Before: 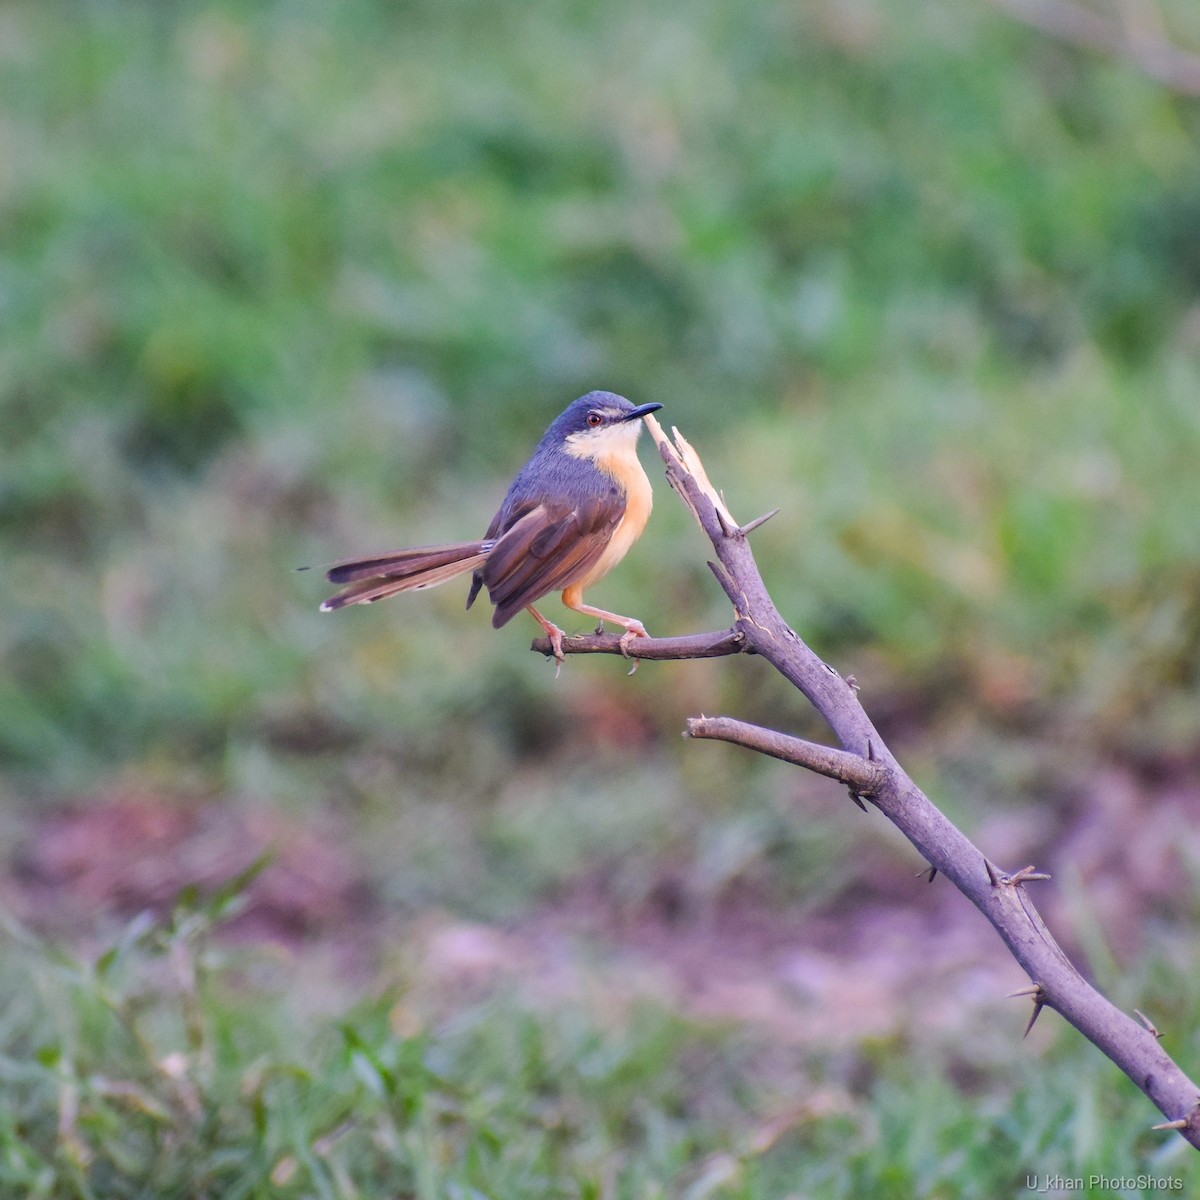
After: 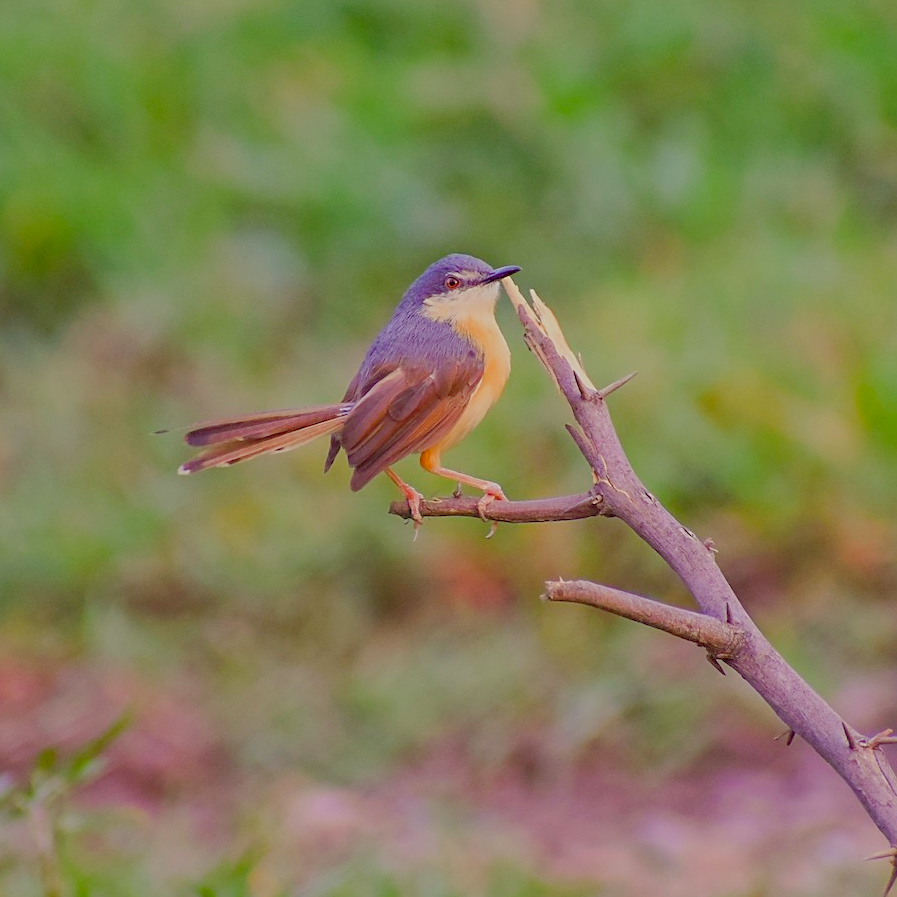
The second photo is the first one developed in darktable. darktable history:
color correction: highlights a* -5.26, highlights b* 9.8, shadows a* 9.86, shadows b* 24.88
exposure: compensate highlight preservation false
crop and rotate: left 11.842%, top 11.434%, right 13.366%, bottom 13.799%
sharpen: on, module defaults
local contrast: mode bilateral grid, contrast 99, coarseness 99, detail 91%, midtone range 0.2
color balance rgb: perceptual saturation grading › global saturation 24.881%, contrast -29.5%
